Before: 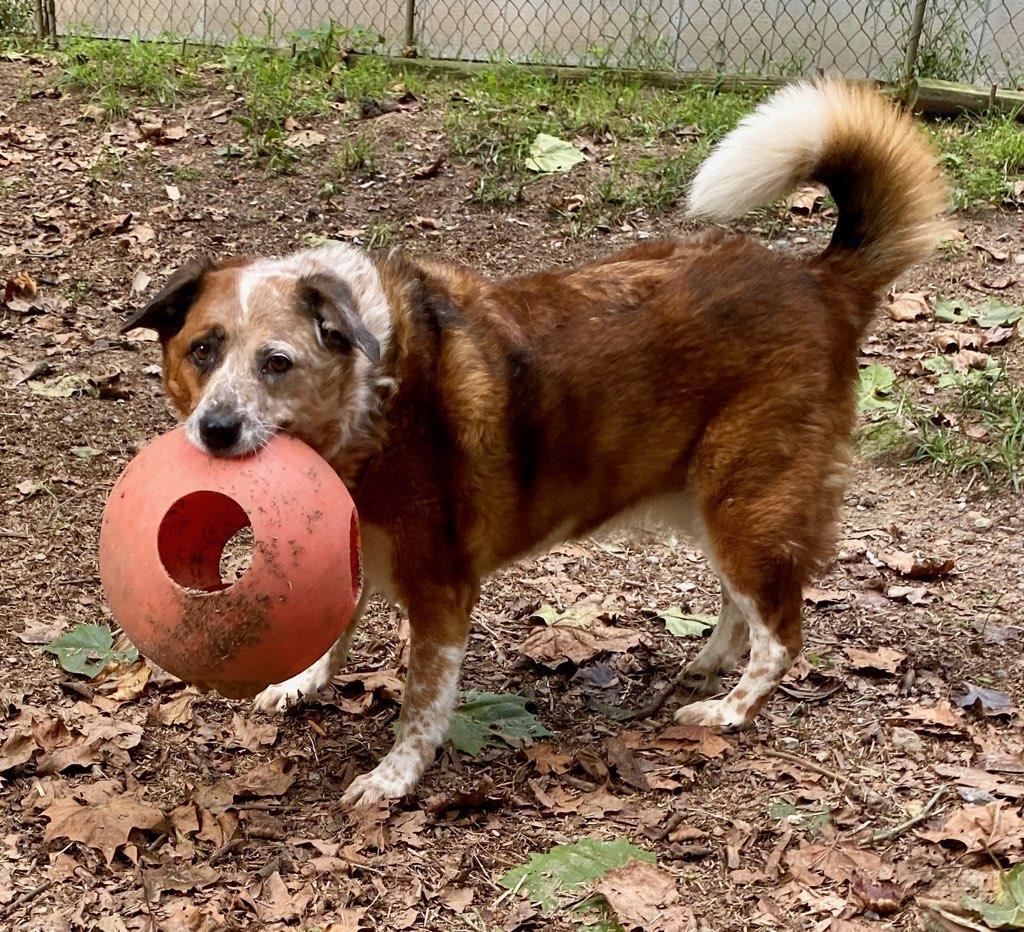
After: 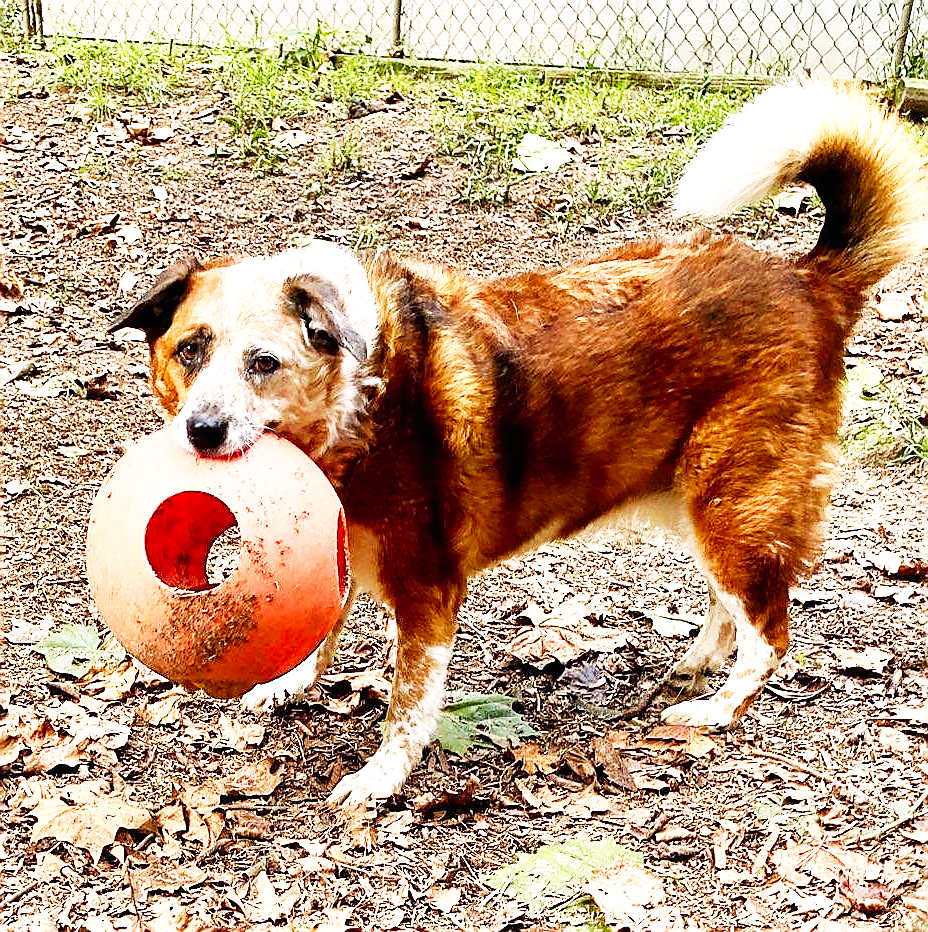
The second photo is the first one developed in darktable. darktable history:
exposure: black level correction 0, exposure 0.694 EV, compensate highlight preservation false
crop and rotate: left 1.339%, right 8.031%
base curve: curves: ch0 [(0, 0) (0.007, 0.004) (0.027, 0.03) (0.046, 0.07) (0.207, 0.54) (0.442, 0.872) (0.673, 0.972) (1, 1)], preserve colors none
sharpen: radius 1.36, amount 1.242, threshold 0.776
